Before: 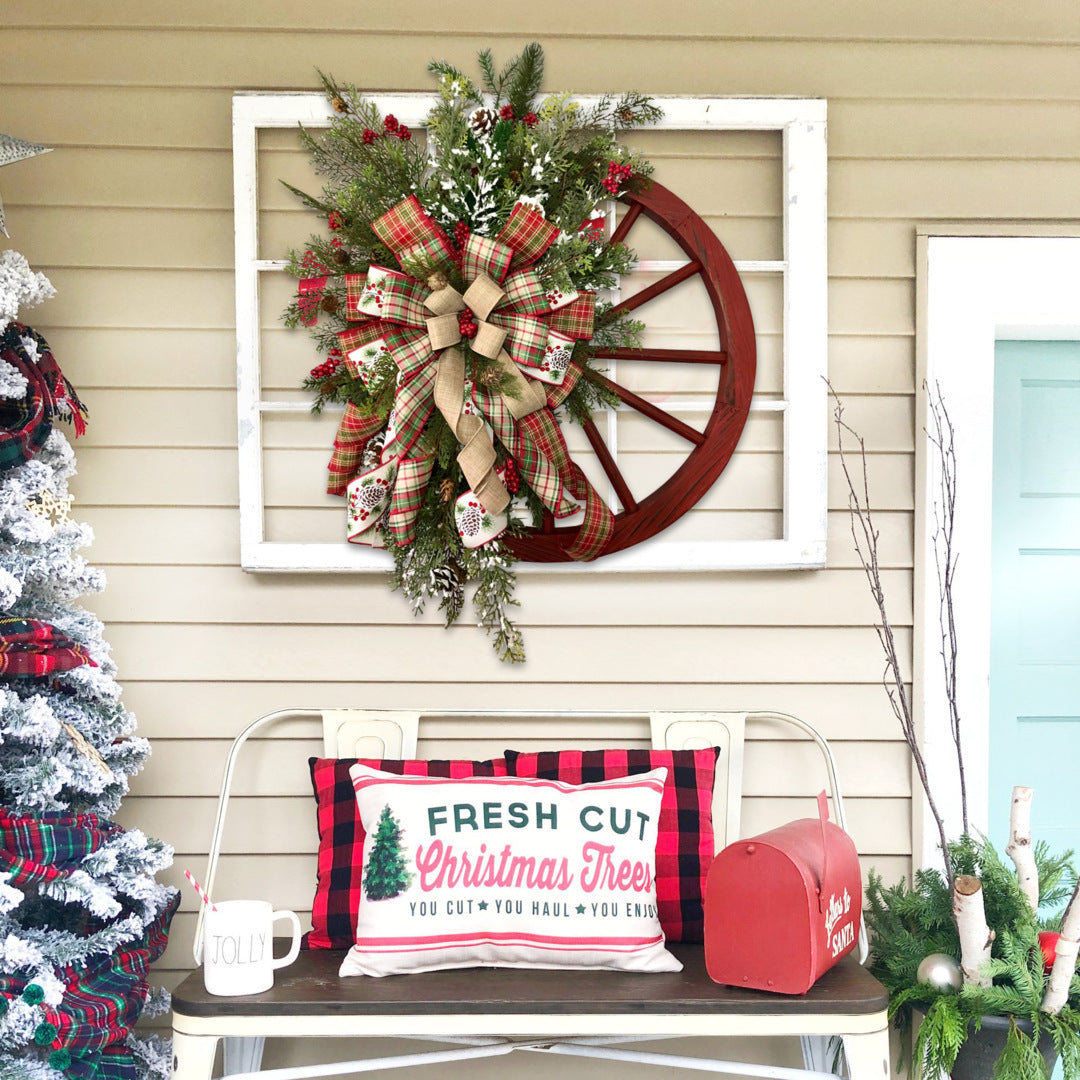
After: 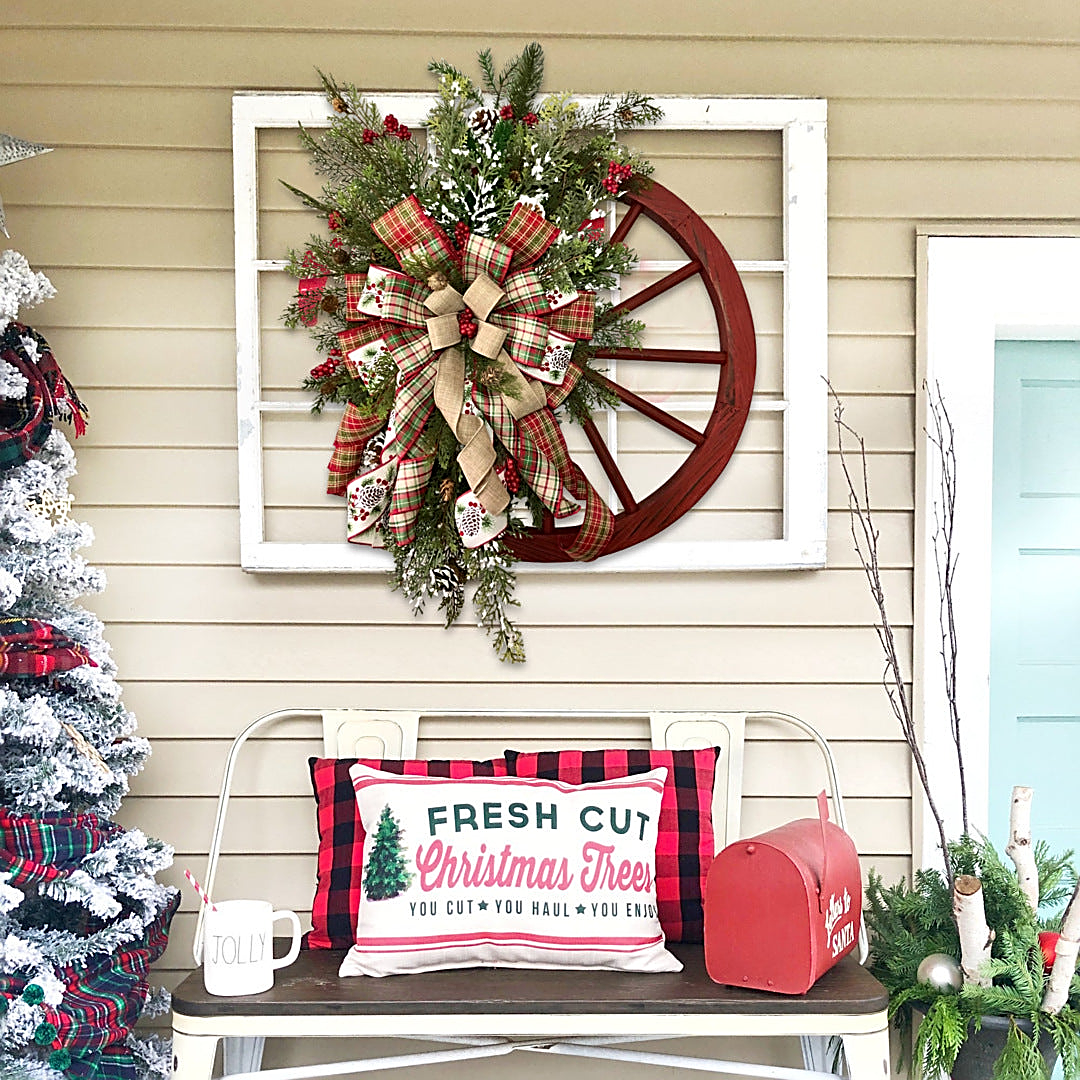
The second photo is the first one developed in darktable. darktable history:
sharpen: amount 0.897
